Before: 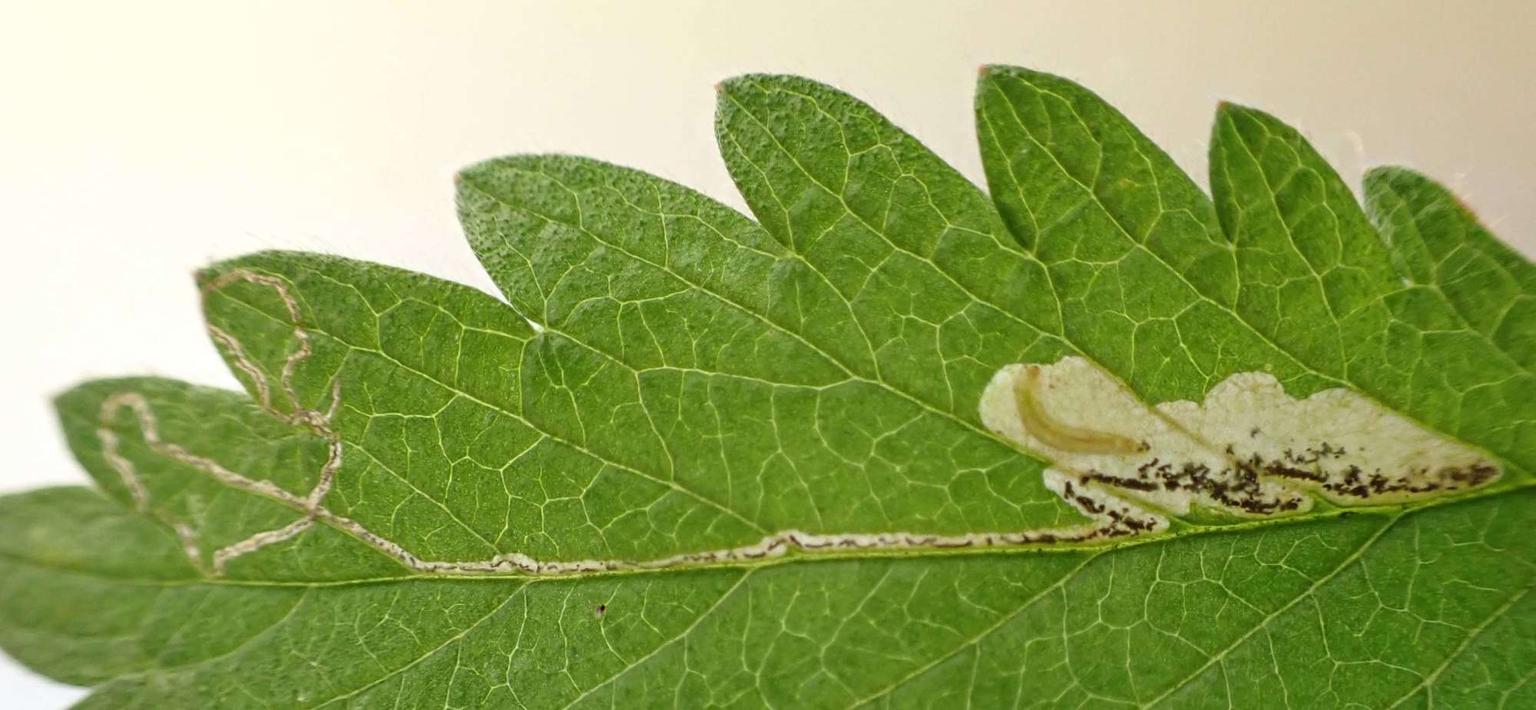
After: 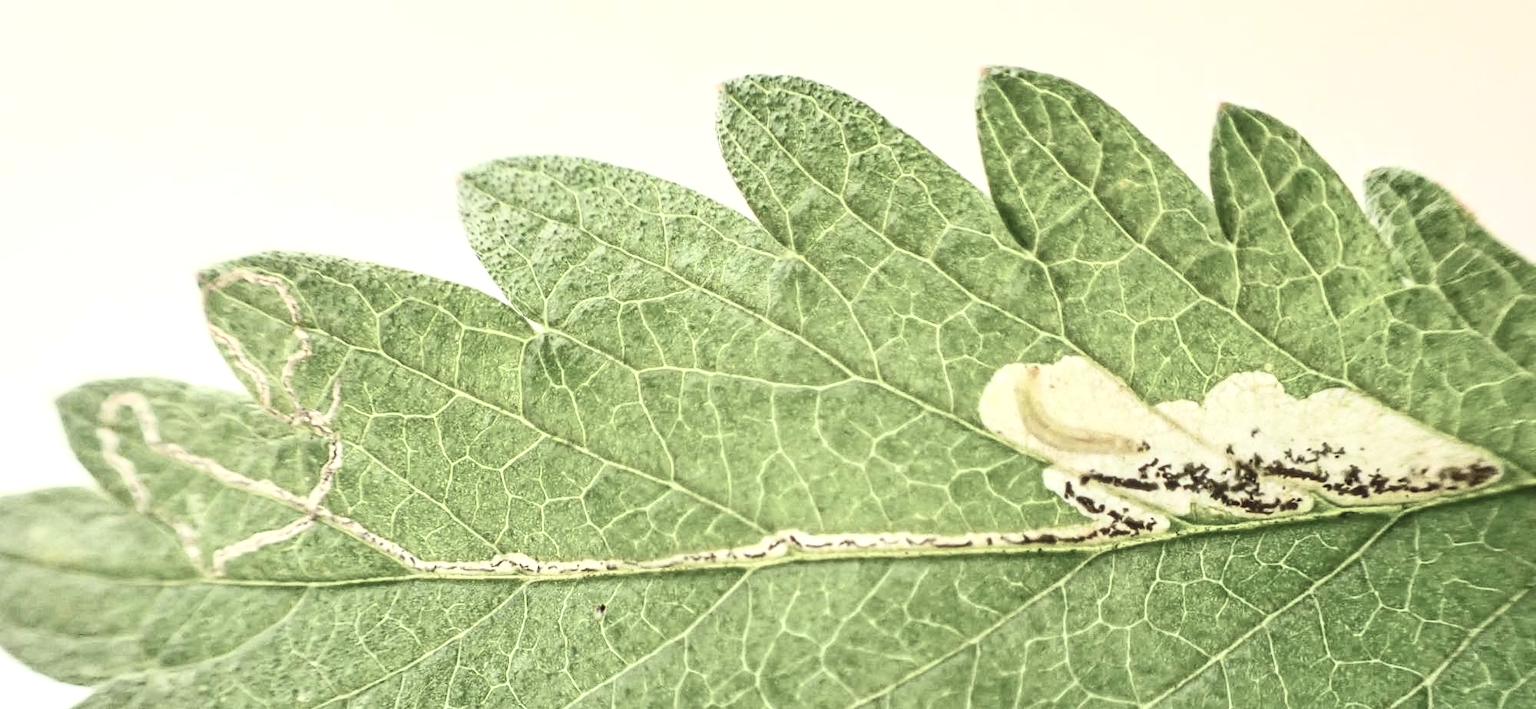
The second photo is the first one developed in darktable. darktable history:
local contrast: on, module defaults
contrast brightness saturation: contrast 0.581, brightness 0.576, saturation -0.333
